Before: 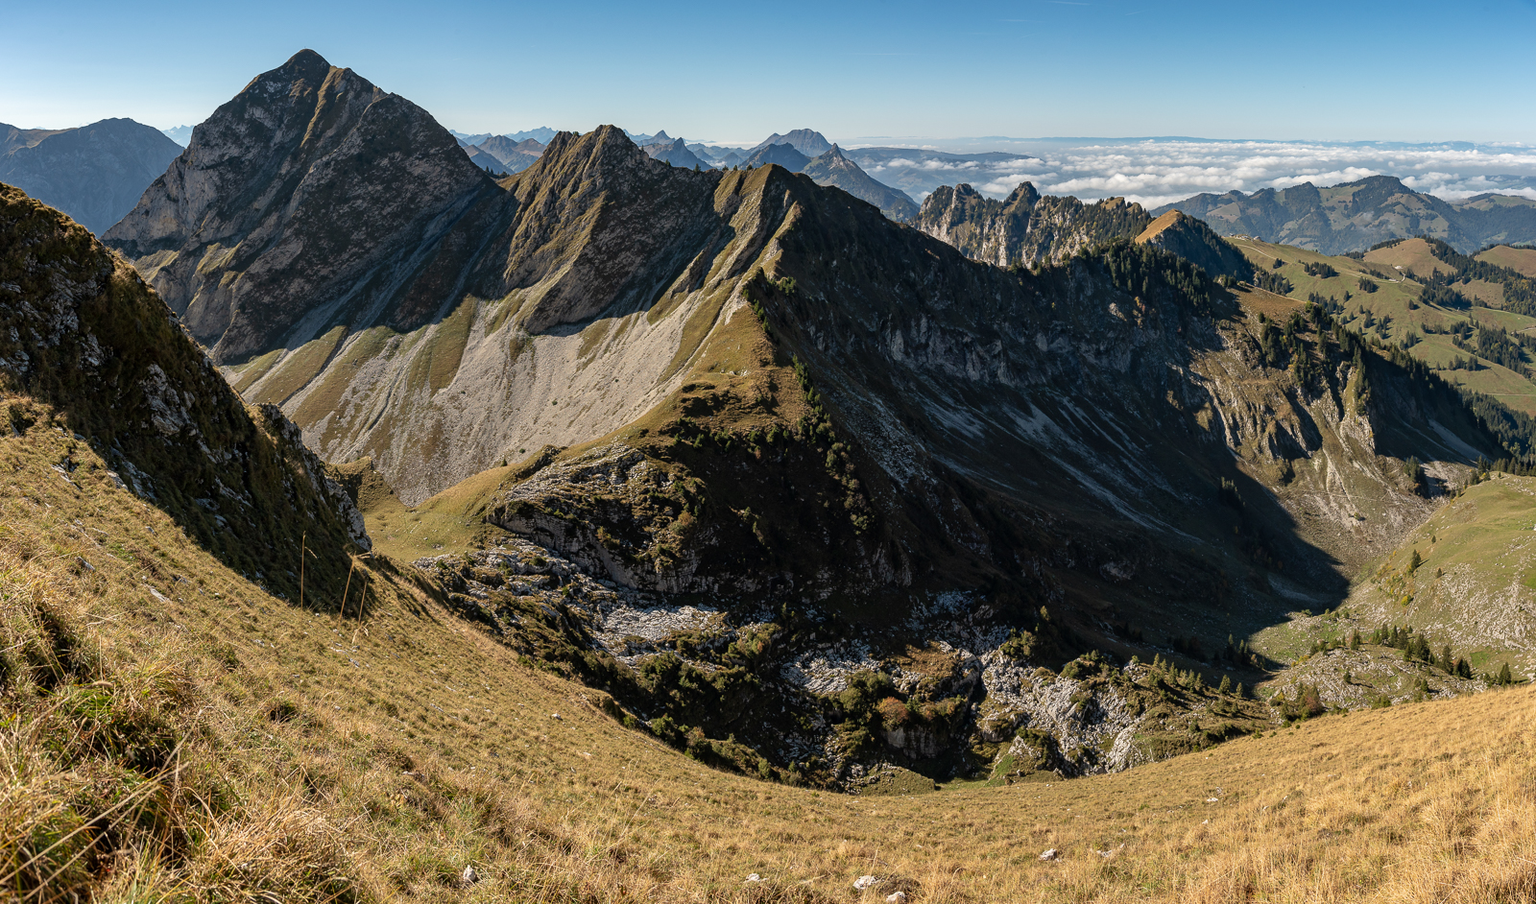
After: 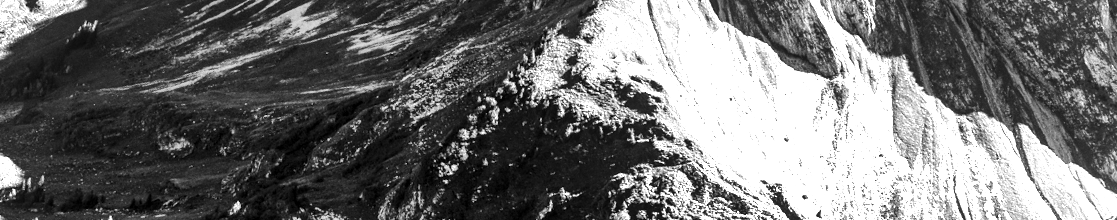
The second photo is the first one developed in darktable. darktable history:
grain: coarseness 0.09 ISO, strength 10%
shadows and highlights: shadows 60, soften with gaussian
crop and rotate: angle 16.12°, top 30.835%, bottom 35.653%
local contrast: on, module defaults
exposure: black level correction 0.001, exposure 1.822 EV, compensate exposure bias true, compensate highlight preservation false
contrast brightness saturation: saturation -1
tone equalizer: -8 EV -1.08 EV, -7 EV -1.01 EV, -6 EV -0.867 EV, -5 EV -0.578 EV, -3 EV 0.578 EV, -2 EV 0.867 EV, -1 EV 1.01 EV, +0 EV 1.08 EV, edges refinement/feathering 500, mask exposure compensation -1.57 EV, preserve details no
